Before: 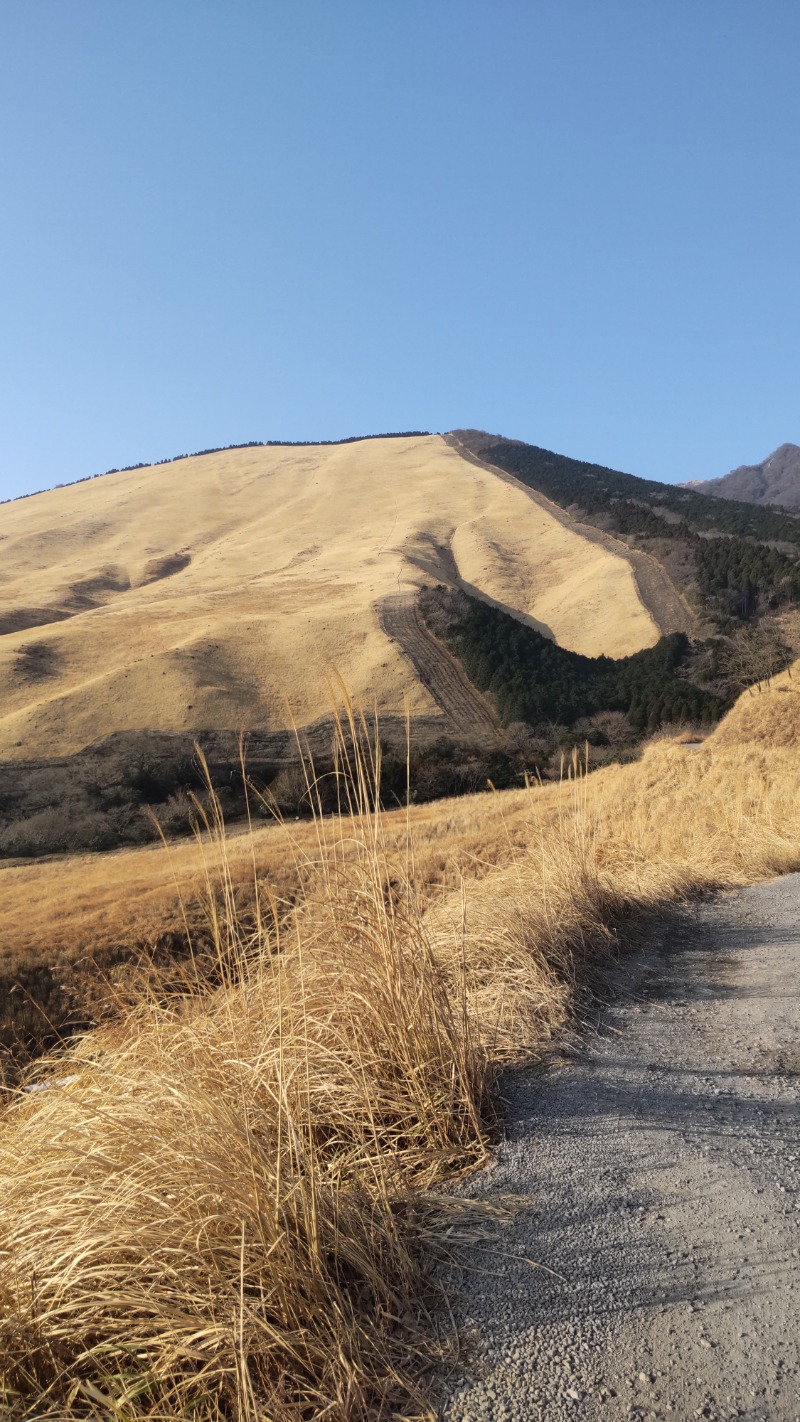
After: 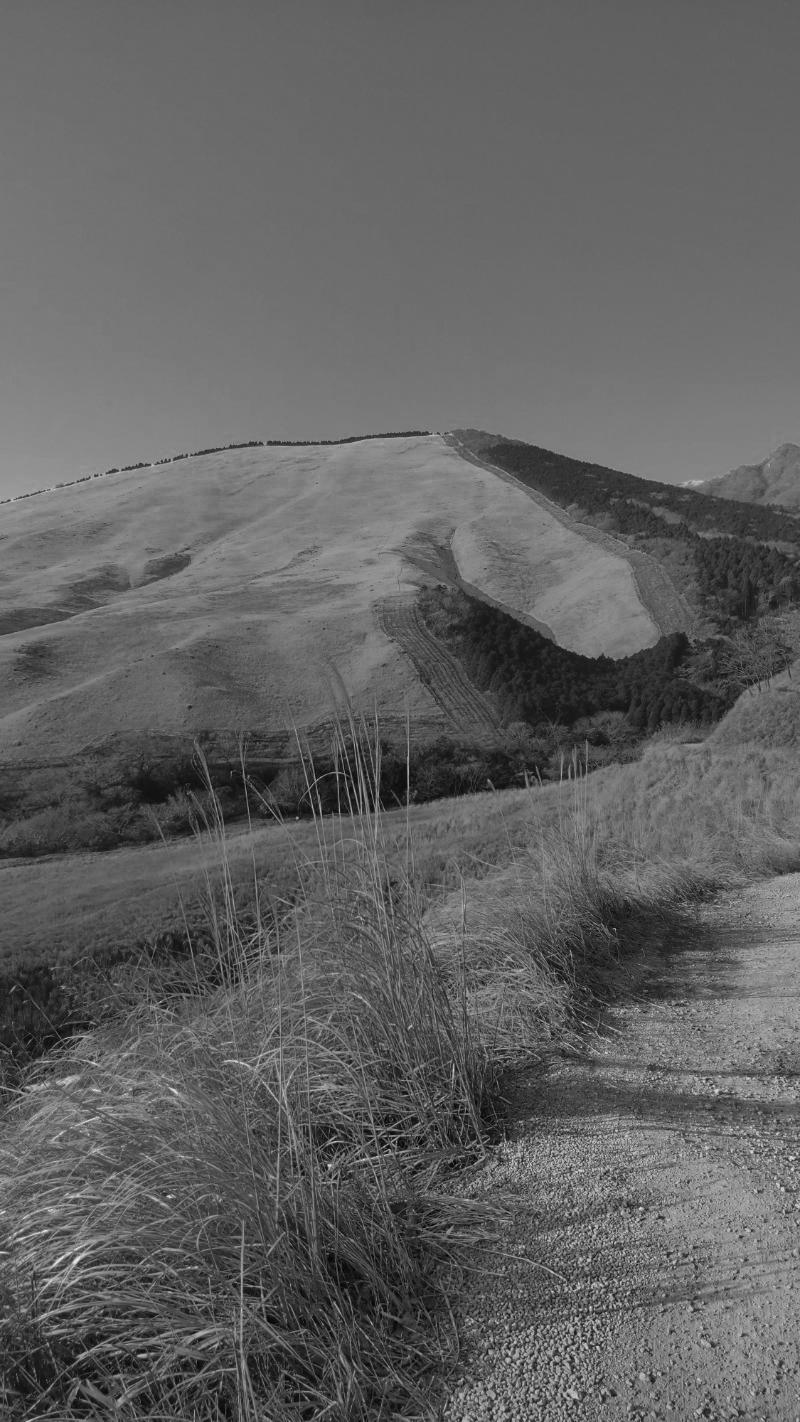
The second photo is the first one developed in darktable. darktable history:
color zones: curves: ch0 [(0.002, 0.429) (0.121, 0.212) (0.198, 0.113) (0.276, 0.344) (0.331, 0.541) (0.41, 0.56) (0.482, 0.289) (0.619, 0.227) (0.721, 0.18) (0.821, 0.435) (0.928, 0.555) (1, 0.587)]; ch1 [(0, 0) (0.143, 0) (0.286, 0) (0.429, 0) (0.571, 0) (0.714, 0) (0.857, 0)]
exposure: exposure 0.201 EV, compensate highlight preservation false
shadows and highlights: soften with gaussian
